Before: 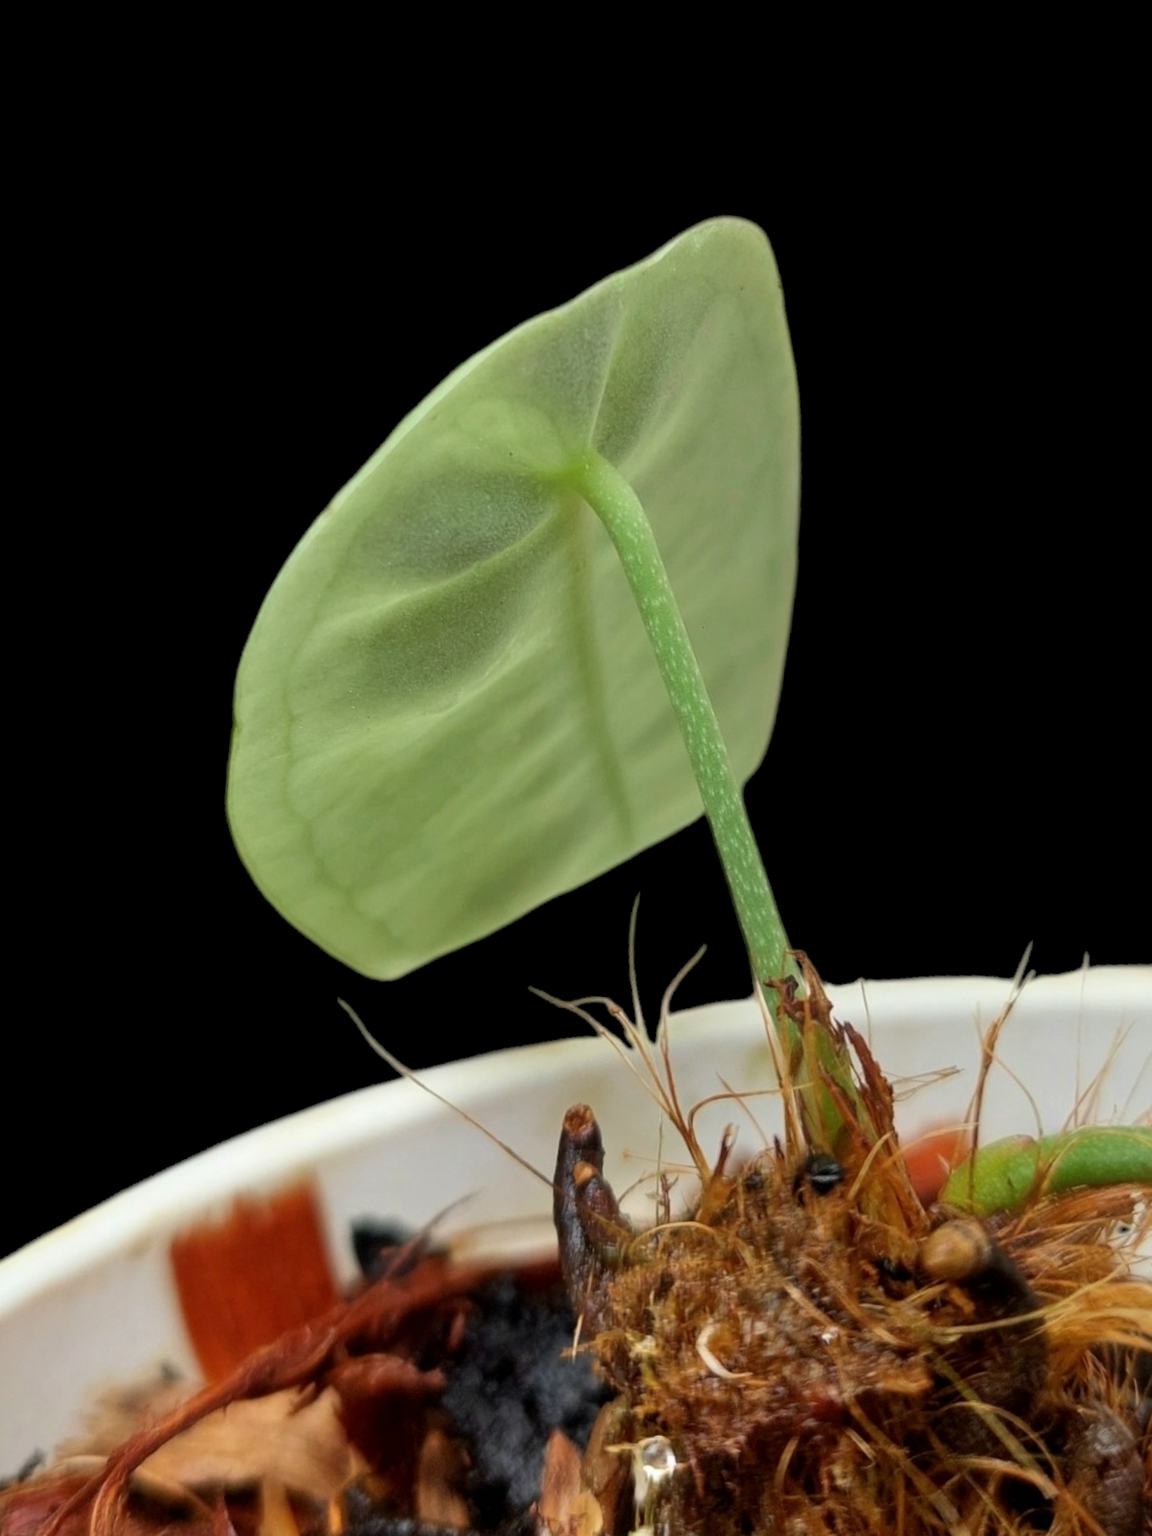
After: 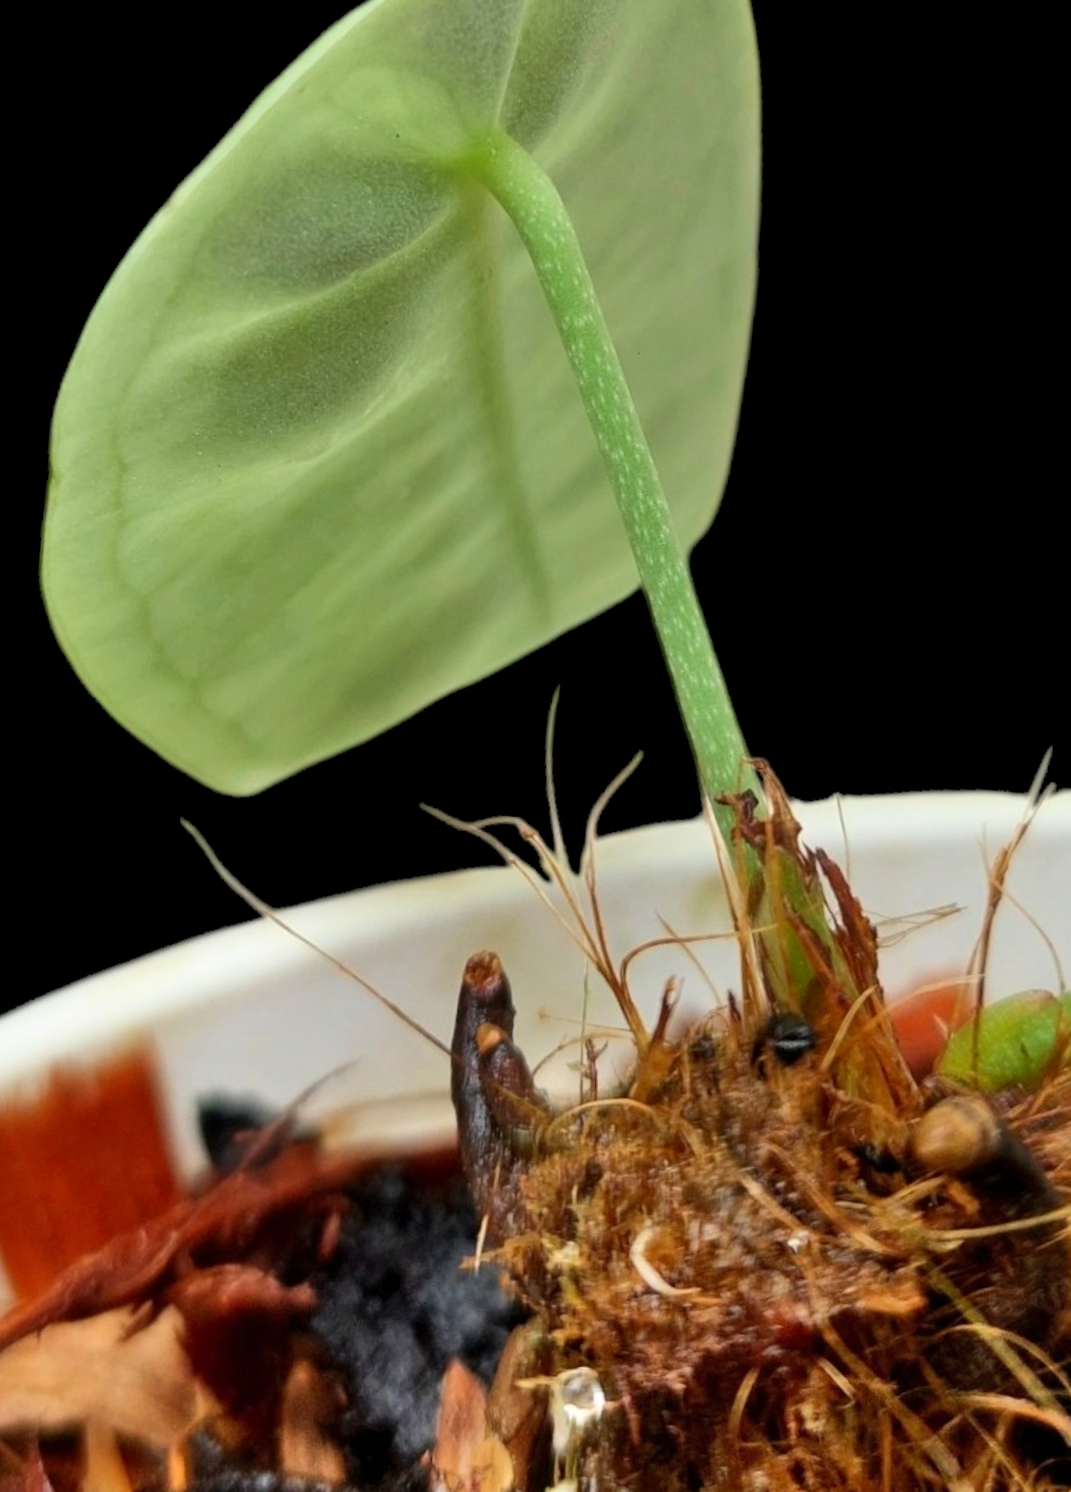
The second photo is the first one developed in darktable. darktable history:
crop: left 16.839%, top 22.545%, right 8.985%
contrast brightness saturation: contrast 0.103, brightness 0.029, saturation 0.093
shadows and highlights: shadows color adjustment 97.99%, highlights color adjustment 58.17%, low approximation 0.01, soften with gaussian
